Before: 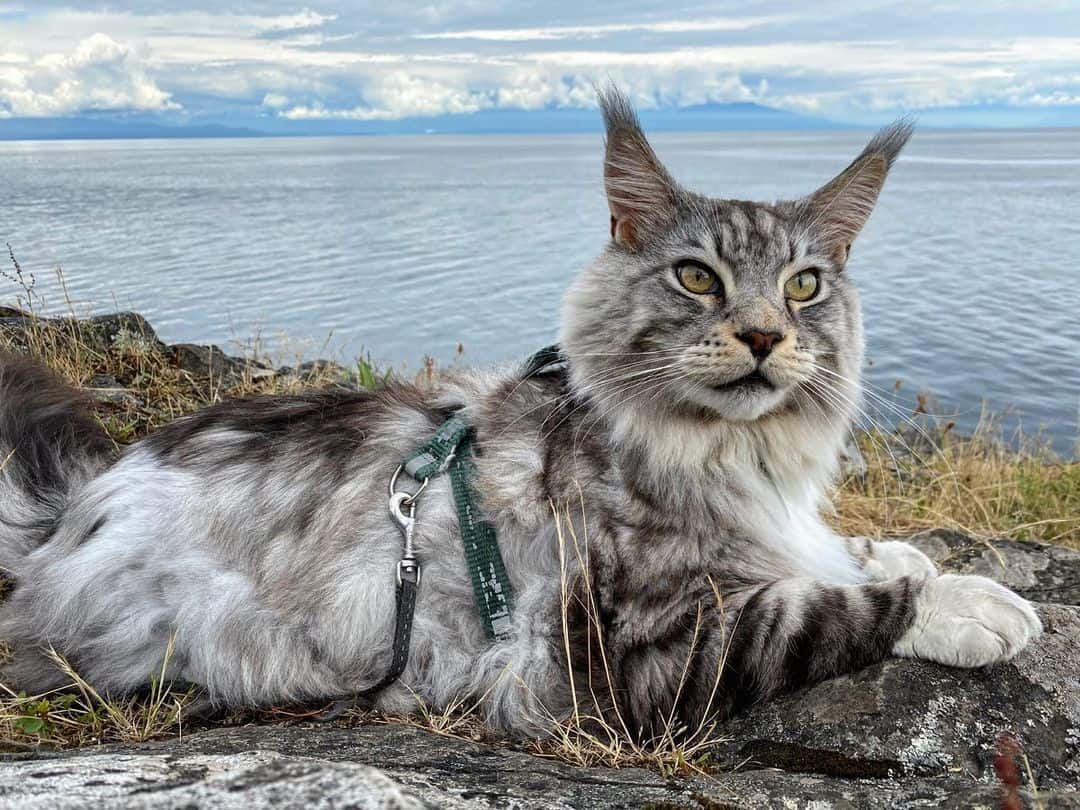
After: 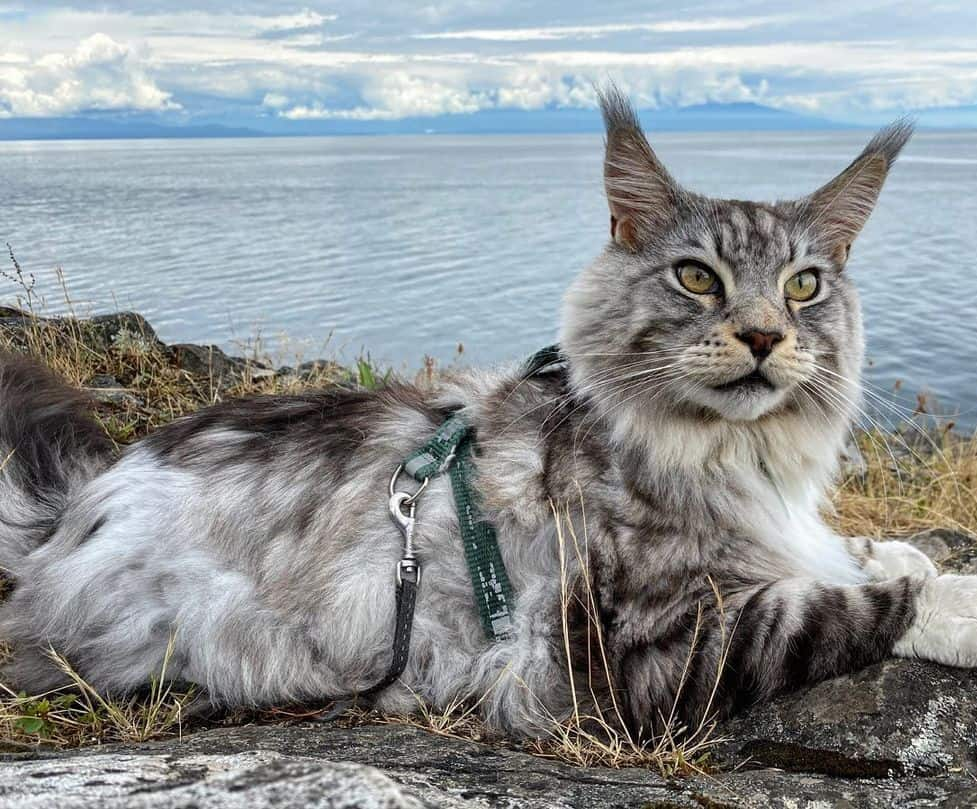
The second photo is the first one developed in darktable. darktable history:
crop: right 9.476%, bottom 0.024%
